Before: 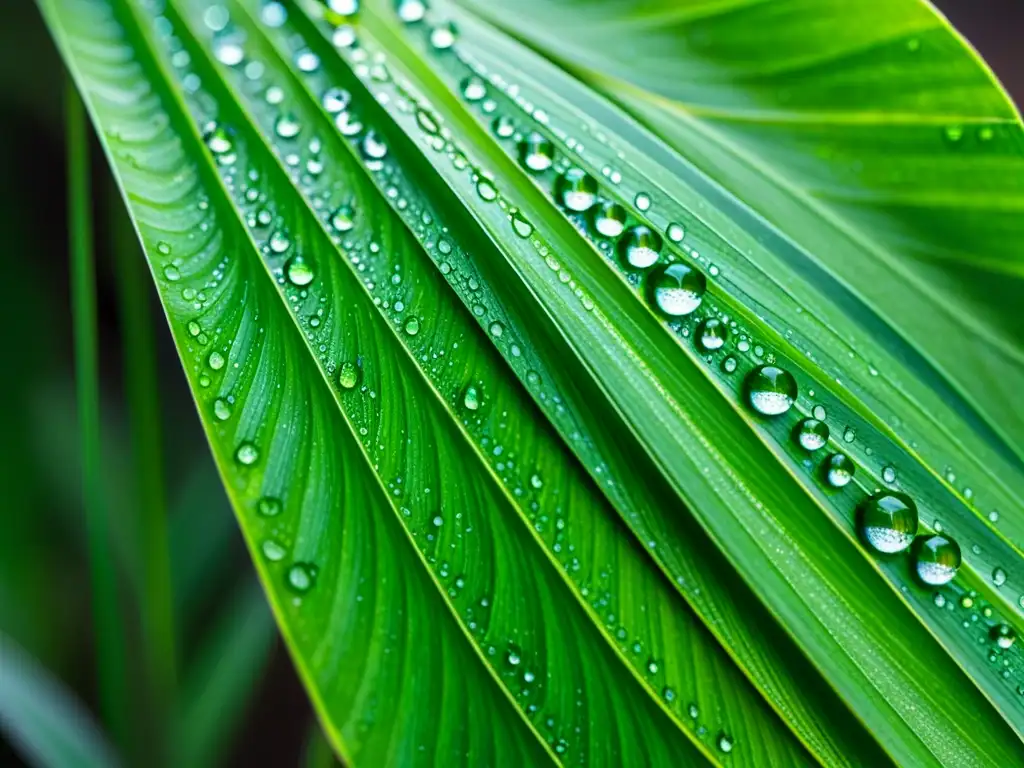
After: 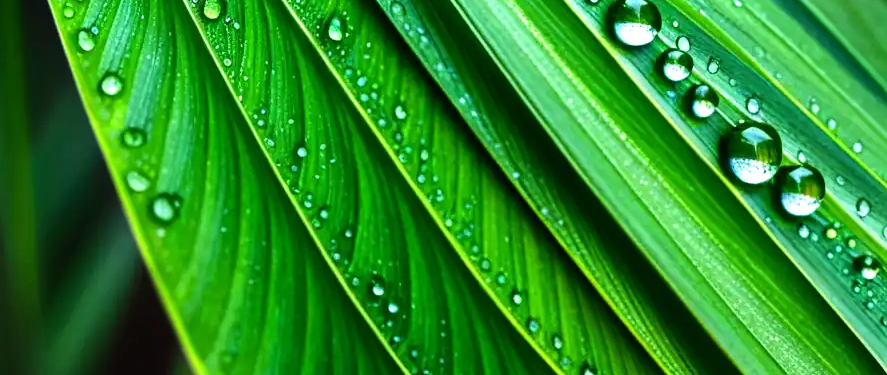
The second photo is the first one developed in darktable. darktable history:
tone equalizer: -8 EV -0.75 EV, -7 EV -0.7 EV, -6 EV -0.6 EV, -5 EV -0.4 EV, -3 EV 0.4 EV, -2 EV 0.6 EV, -1 EV 0.7 EV, +0 EV 0.75 EV, edges refinement/feathering 500, mask exposure compensation -1.57 EV, preserve details no
crop and rotate: left 13.306%, top 48.129%, bottom 2.928%
